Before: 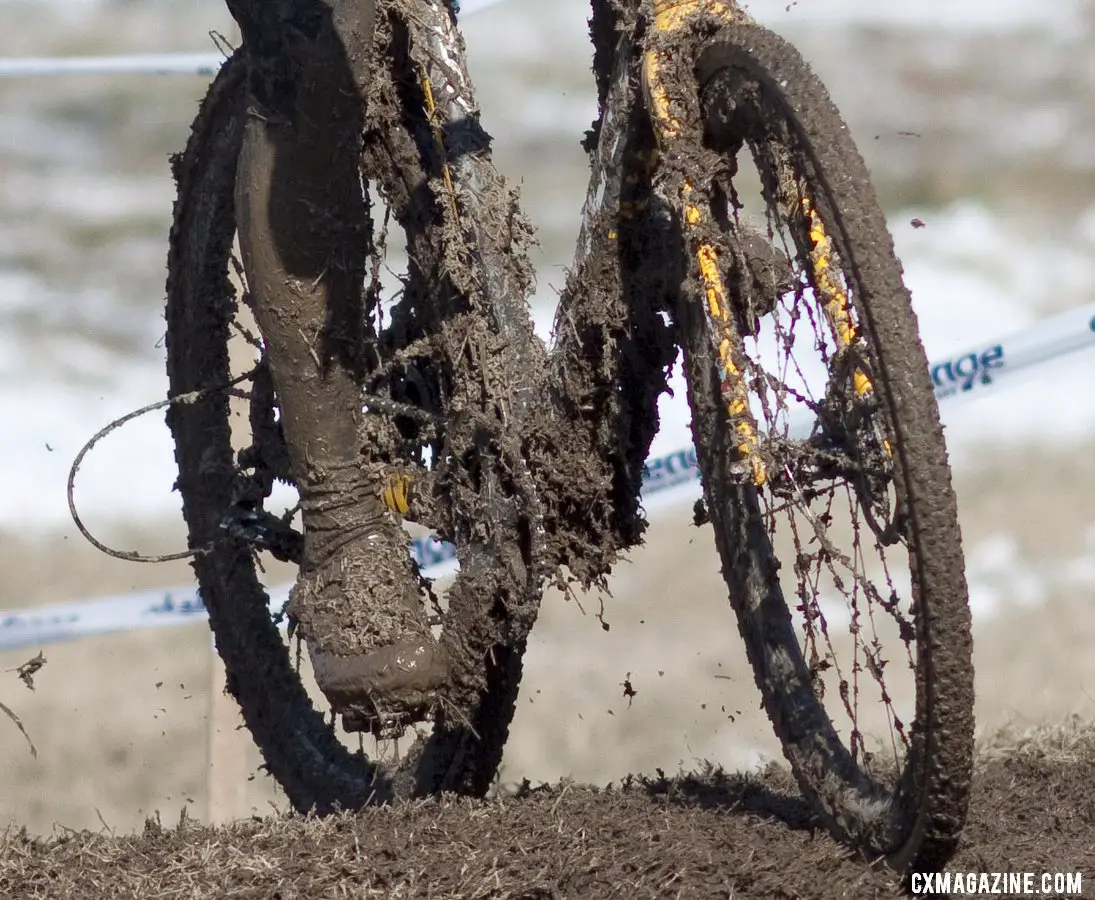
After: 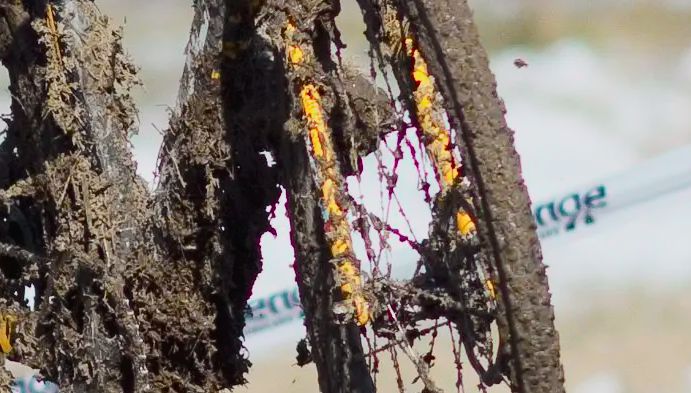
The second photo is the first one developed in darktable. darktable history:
shadows and highlights: radius 333.51, shadows 65.06, highlights 4.63, compress 87.93%, soften with gaussian
tone curve: curves: ch0 [(0, 0.018) (0.036, 0.038) (0.15, 0.131) (0.27, 0.247) (0.503, 0.556) (0.763, 0.785) (1, 0.919)]; ch1 [(0, 0) (0.203, 0.158) (0.333, 0.283) (0.451, 0.417) (0.502, 0.5) (0.519, 0.522) (0.562, 0.588) (0.603, 0.664) (0.722, 0.813) (1, 1)]; ch2 [(0, 0) (0.29, 0.295) (0.404, 0.436) (0.497, 0.499) (0.521, 0.523) (0.561, 0.605) (0.639, 0.664) (0.712, 0.764) (1, 1)], color space Lab, independent channels, preserve colors none
crop: left 36.291%, top 17.865%, right 0.533%, bottom 38.414%
